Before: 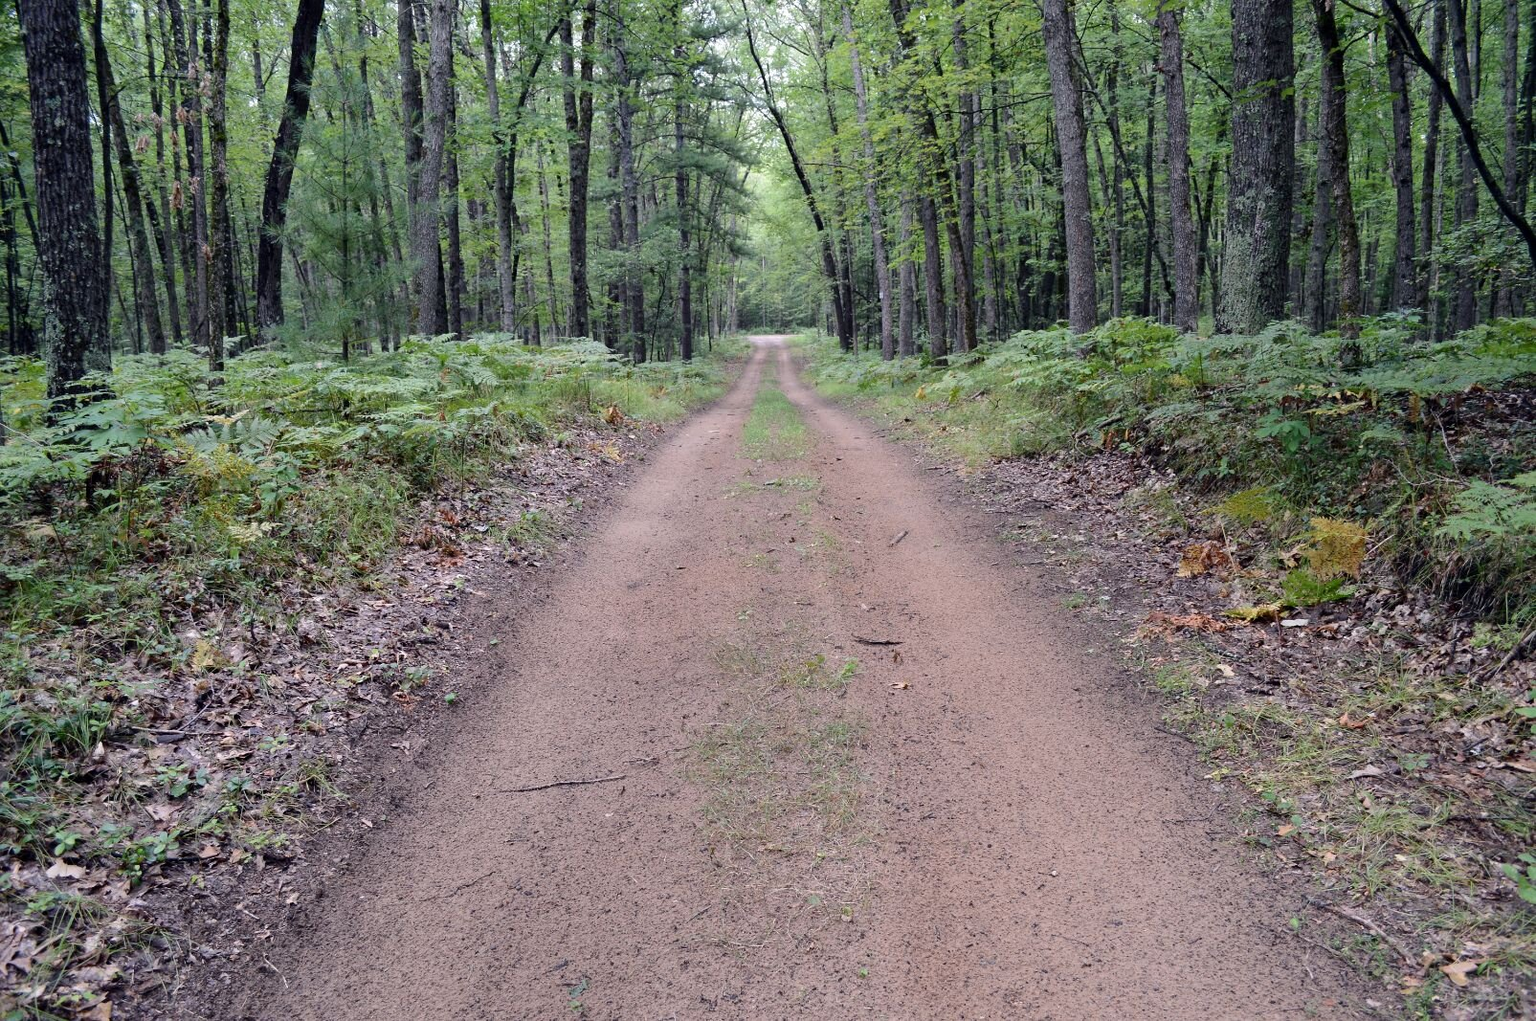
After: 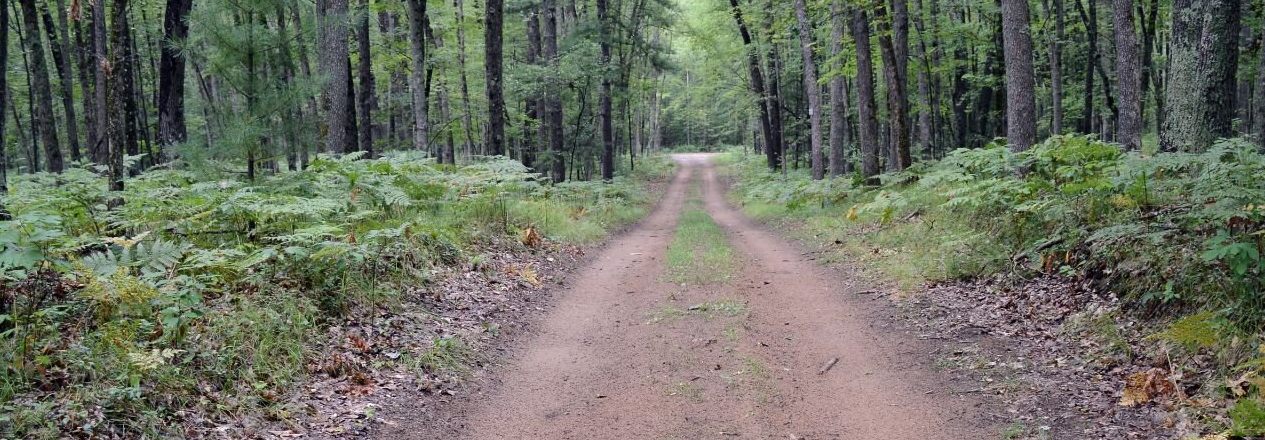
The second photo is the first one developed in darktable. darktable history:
crop: left 6.855%, top 18.52%, right 14.28%, bottom 40.225%
tone equalizer: edges refinement/feathering 500, mask exposure compensation -1.57 EV, preserve details no
